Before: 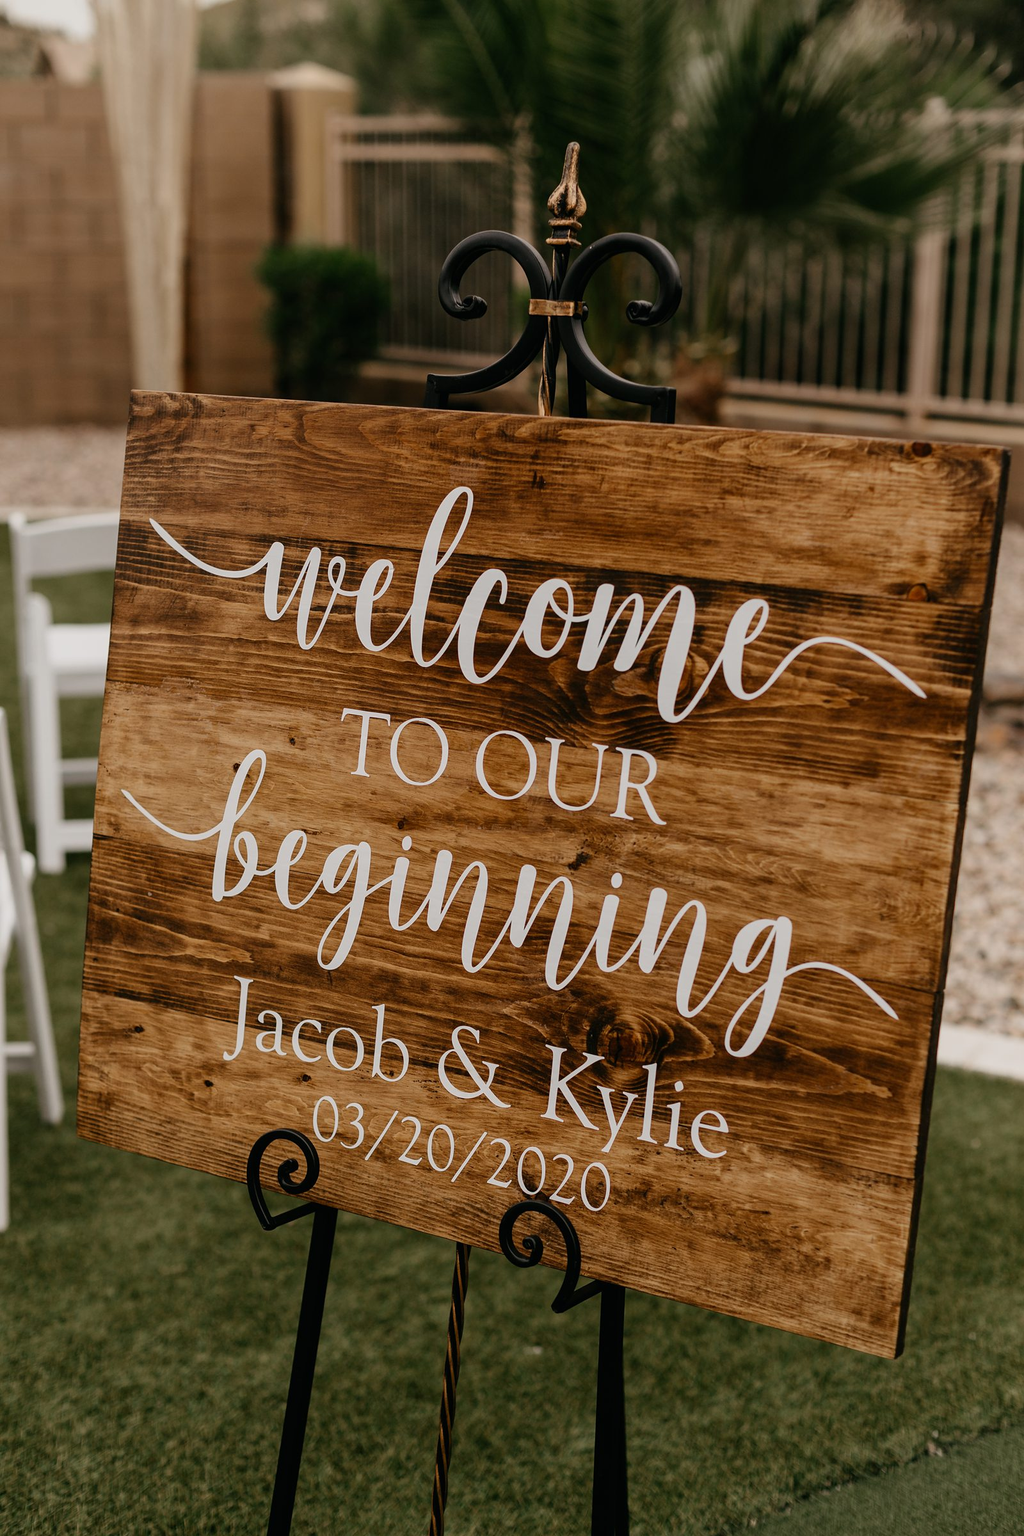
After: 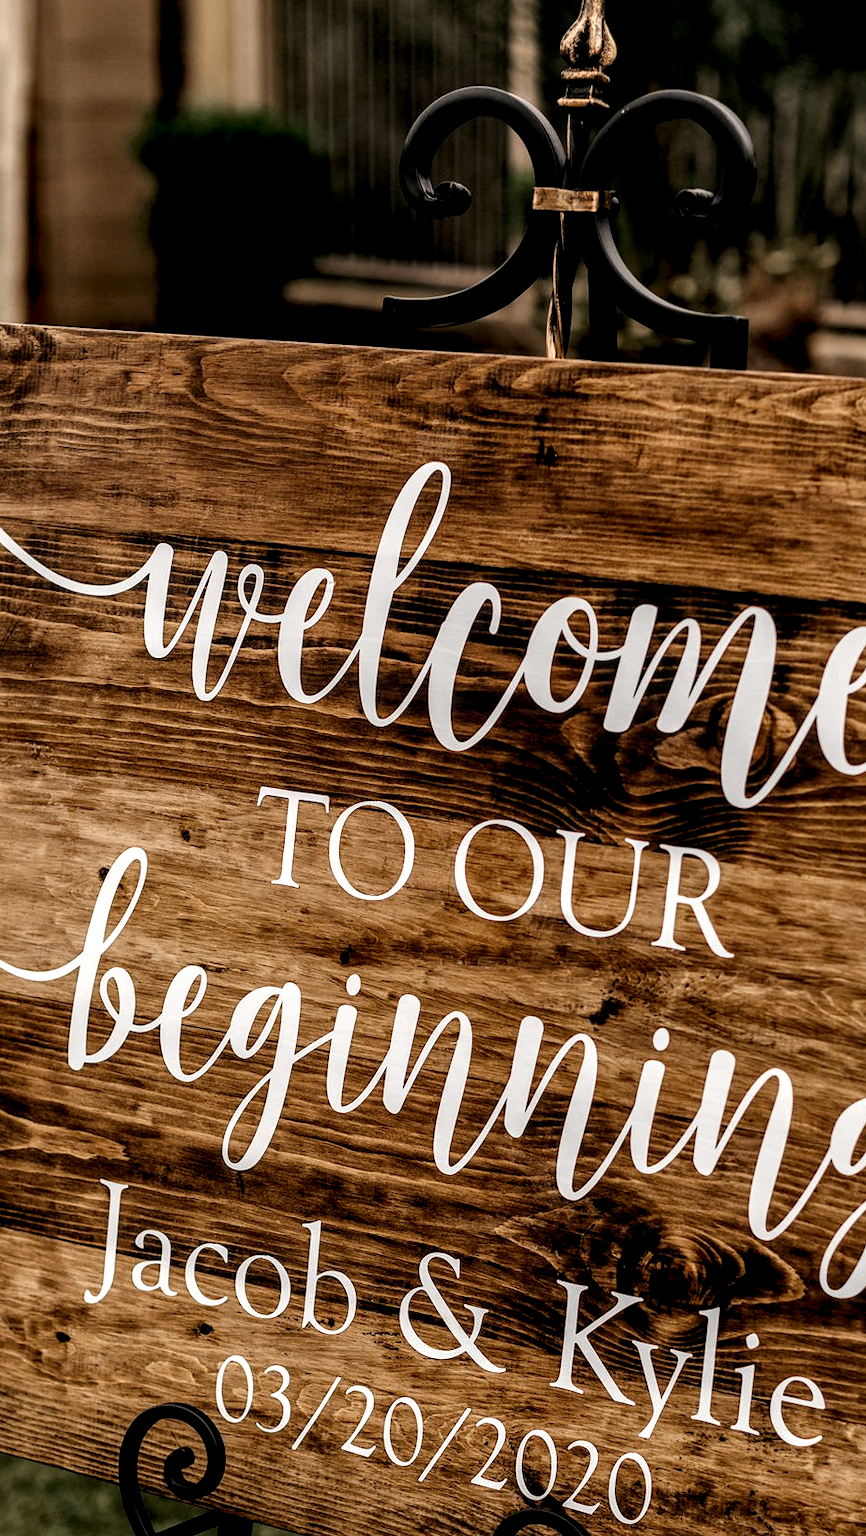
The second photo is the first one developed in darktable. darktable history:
filmic rgb: white relative exposure 2.34 EV, hardness 6.59
local contrast: highlights 60%, shadows 60%, detail 160%
crop: left 16.202%, top 11.208%, right 26.045%, bottom 20.557%
